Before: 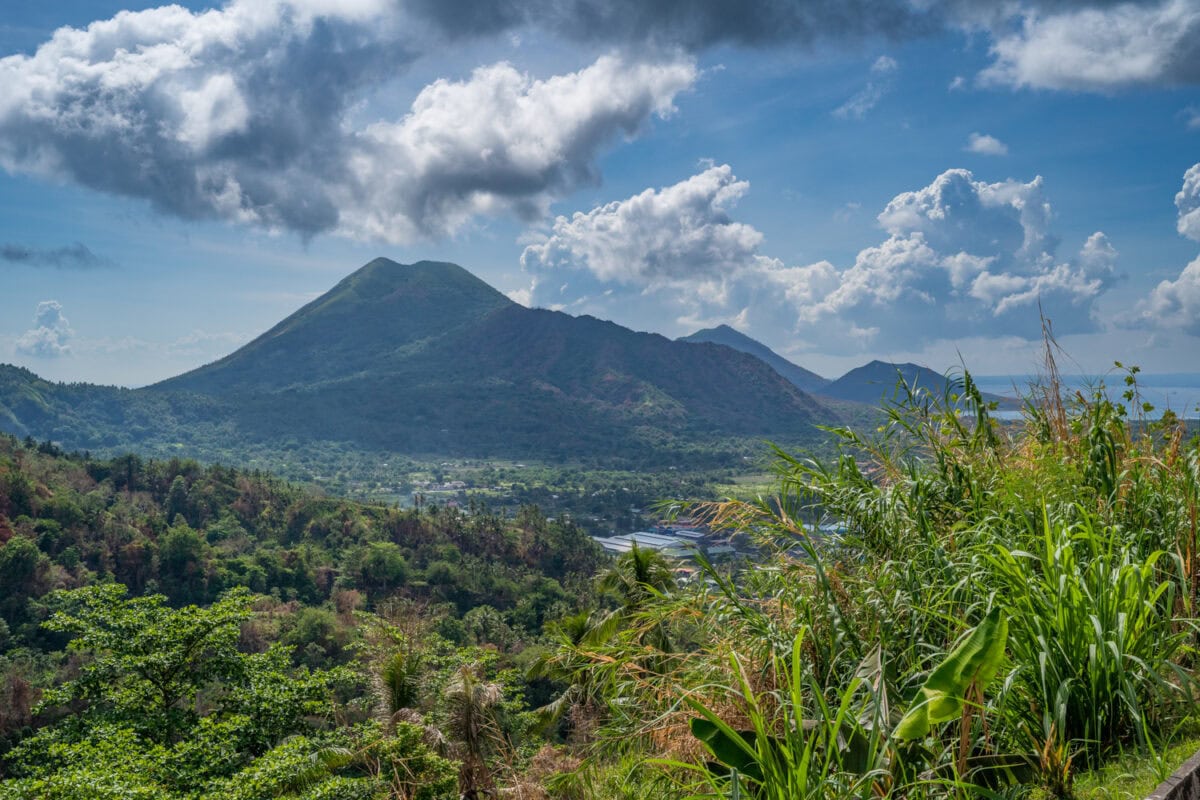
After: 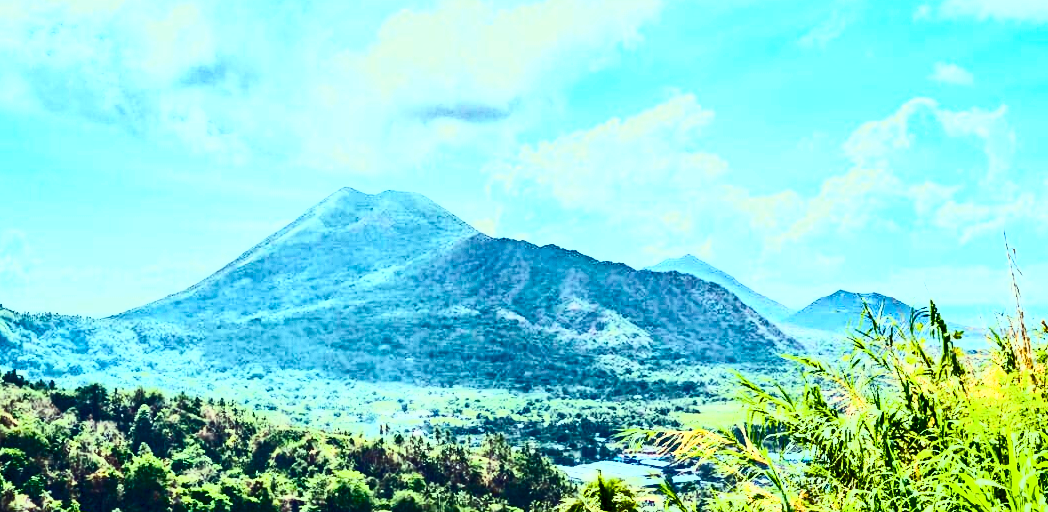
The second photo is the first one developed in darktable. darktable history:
color balance rgb: shadows lift › chroma 2.02%, shadows lift › hue 247.09°, highlights gain › luminance 15.415%, highlights gain › chroma 7.028%, highlights gain › hue 124.43°, perceptual saturation grading › global saturation 55.674%, perceptual saturation grading › highlights -50.297%, perceptual saturation grading › mid-tones 39.843%, perceptual saturation grading › shadows 30.679%, global vibrance 9.185%
crop: left 2.987%, top 8.925%, right 9.647%, bottom 26.977%
contrast brightness saturation: contrast 0.948, brightness 0.204
exposure: black level correction 0.001, exposure 1.118 EV, compensate highlight preservation false
contrast equalizer: octaves 7, y [[0.5, 0.501, 0.532, 0.538, 0.54, 0.541], [0.5 ×6], [0.5 ×6], [0 ×6], [0 ×6]]
